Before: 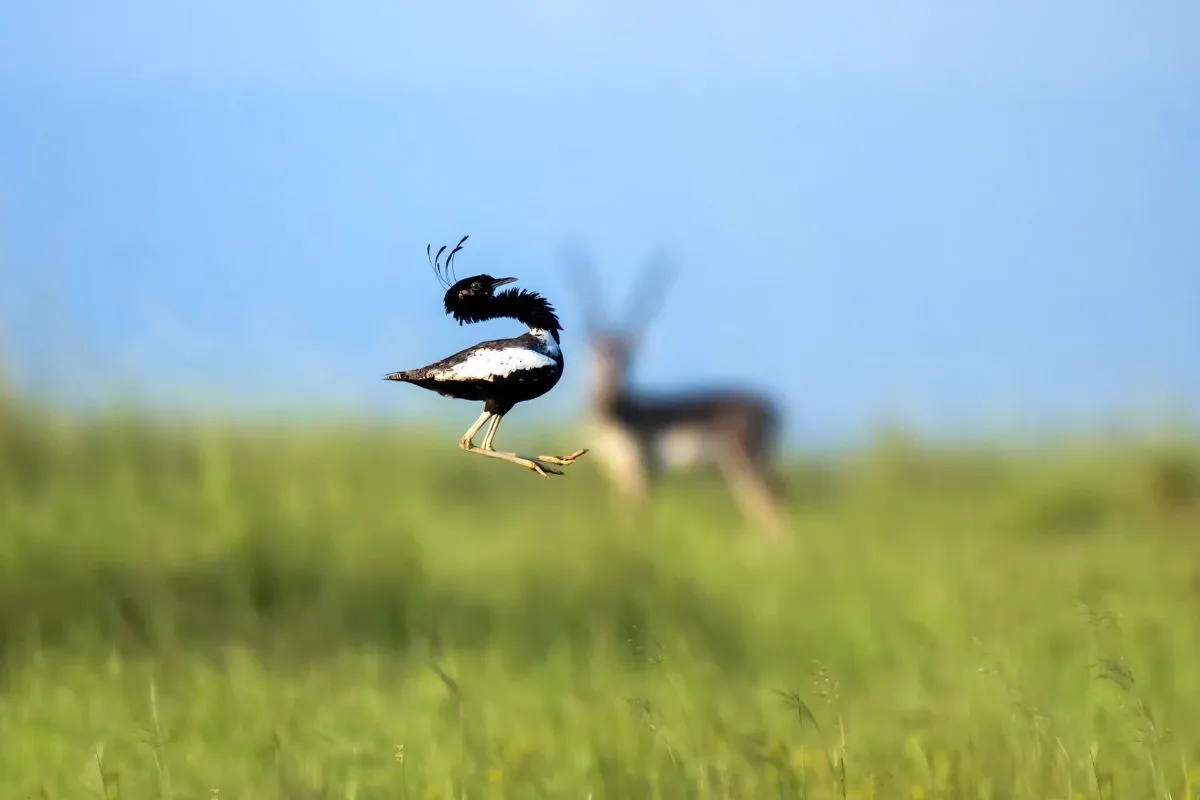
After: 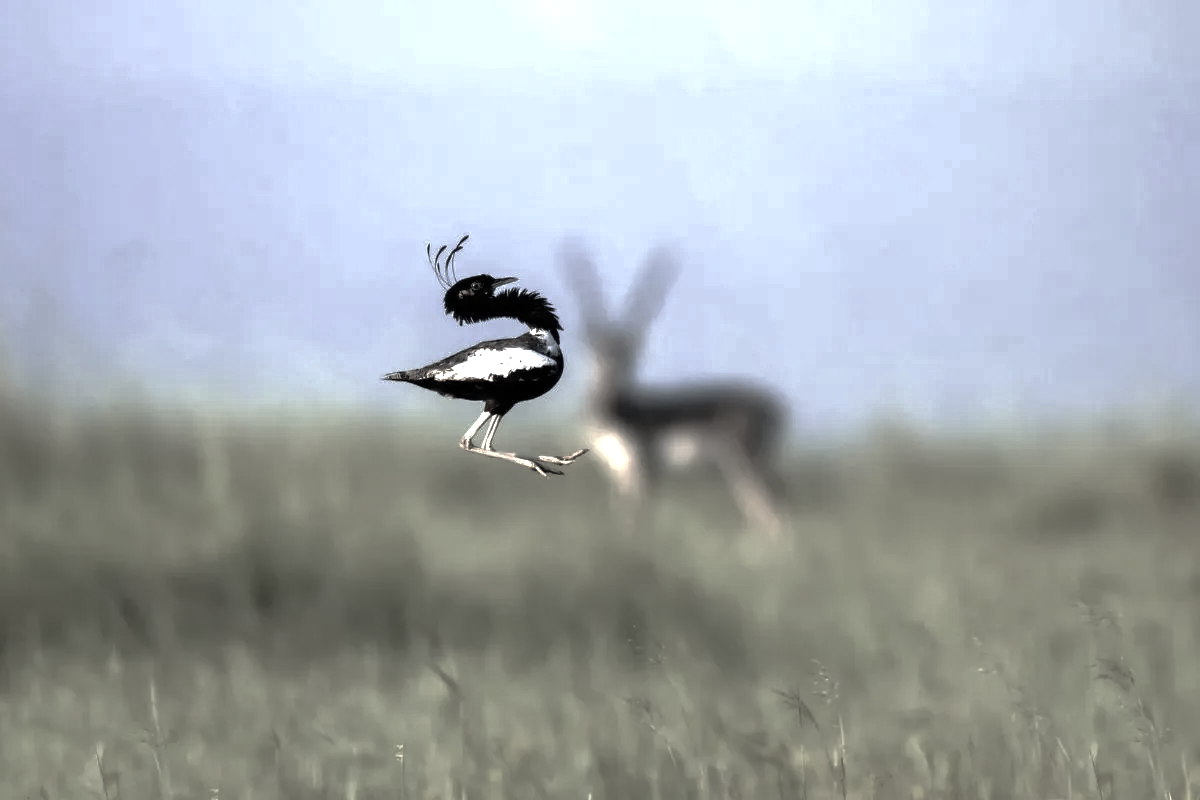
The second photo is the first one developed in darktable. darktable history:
color correction: highlights b* -0.014, saturation 0.202
exposure: exposure 0.566 EV, compensate exposure bias true, compensate highlight preservation false
base curve: curves: ch0 [(0, 0) (0.826, 0.587) (1, 1)], preserve colors none
